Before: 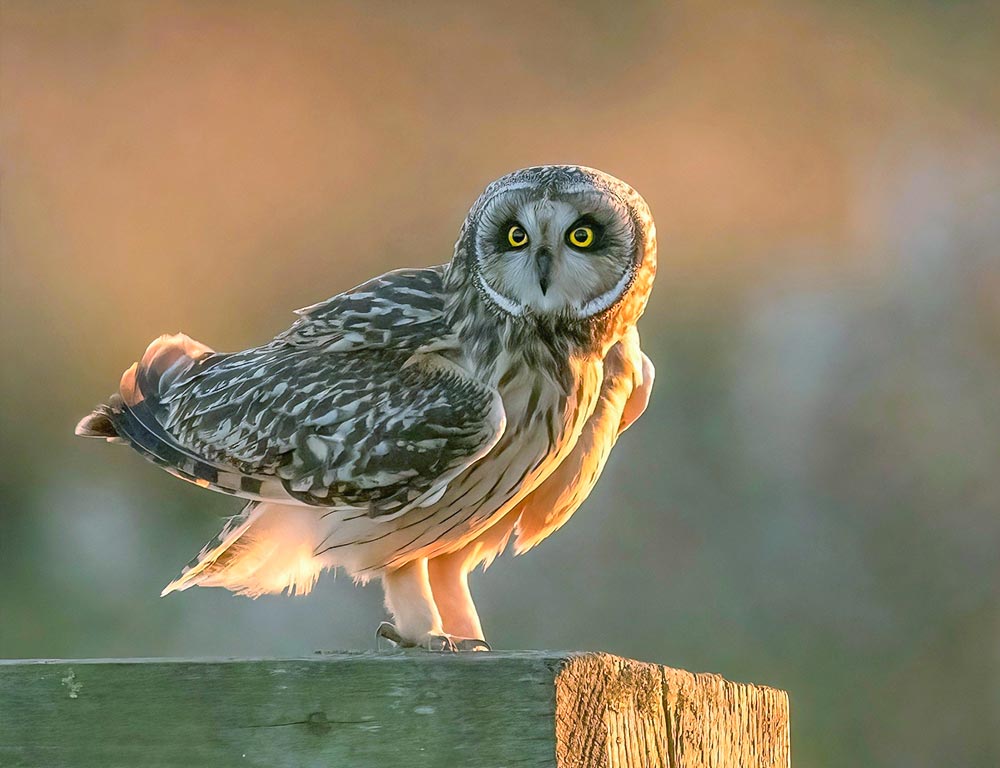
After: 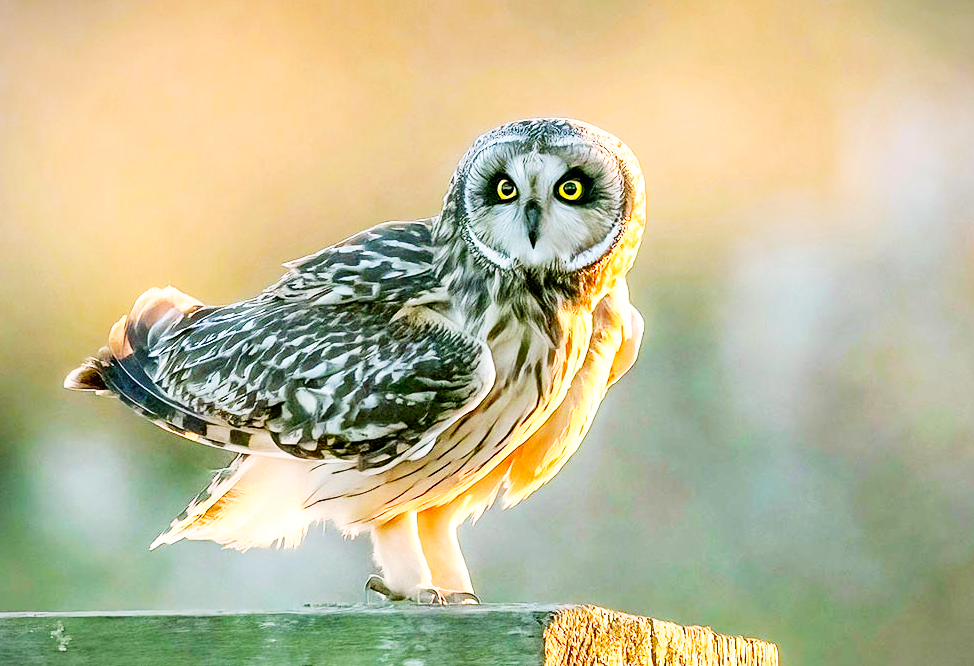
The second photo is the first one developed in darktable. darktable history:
base curve: curves: ch0 [(0, 0) (0.007, 0.004) (0.027, 0.03) (0.046, 0.07) (0.207, 0.54) (0.442, 0.872) (0.673, 0.972) (1, 1)], preserve colors none
crop: left 1.189%, top 6.164%, right 1.371%, bottom 7.024%
exposure: black level correction 0.01, exposure 0.015 EV, compensate exposure bias true, compensate highlight preservation false
vignetting: fall-off start 100.15%, fall-off radius 72.27%, brightness -0.477, width/height ratio 1.177
